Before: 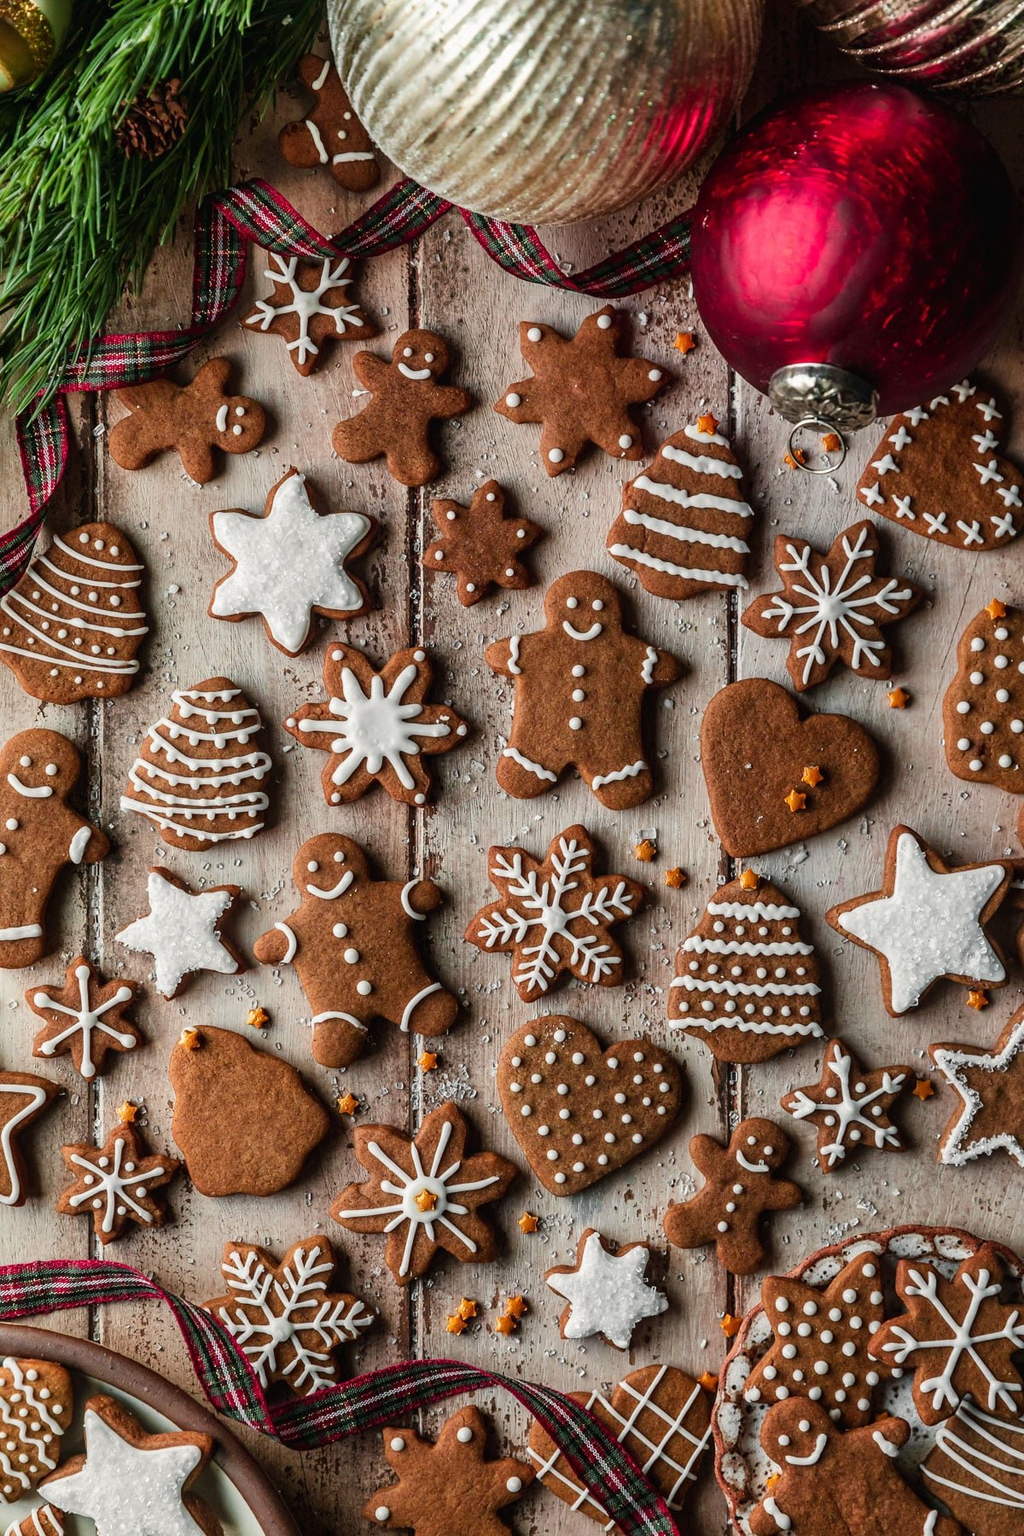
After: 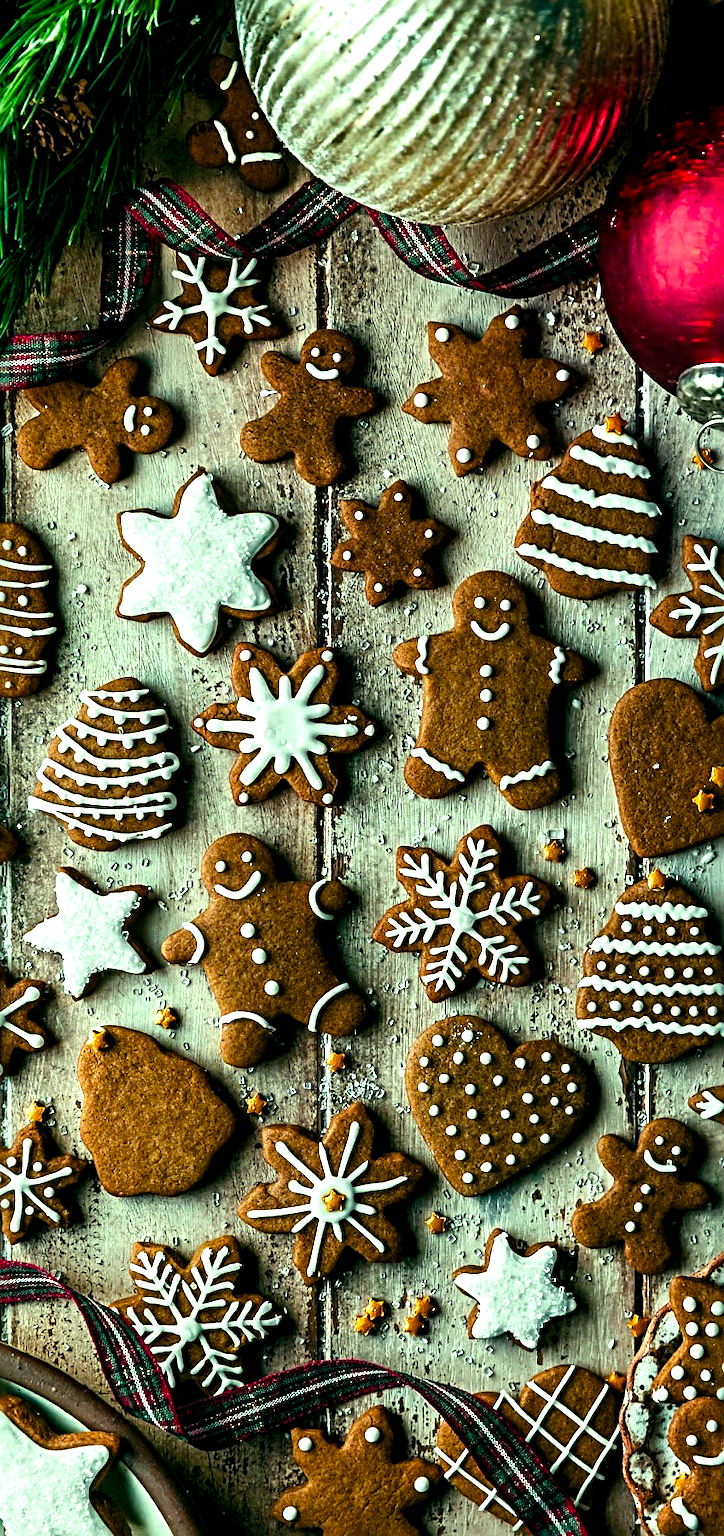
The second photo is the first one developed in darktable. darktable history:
sharpen: radius 4.883
crop and rotate: left 9.061%, right 20.142%
exposure: black level correction 0.002, exposure -0.1 EV, compensate highlight preservation false
color balance rgb: shadows lift › luminance -7.7%, shadows lift › chroma 2.13%, shadows lift › hue 165.27°, power › luminance -7.77%, power › chroma 1.1%, power › hue 215.88°, highlights gain › luminance 15.15%, highlights gain › chroma 7%, highlights gain › hue 125.57°, global offset › luminance -0.33%, global offset › chroma 0.11%, global offset › hue 165.27°, perceptual saturation grading › global saturation 24.42%, perceptual saturation grading › highlights -24.42%, perceptual saturation grading › mid-tones 24.42%, perceptual saturation grading › shadows 40%, perceptual brilliance grading › global brilliance -5%, perceptual brilliance grading › highlights 24.42%, perceptual brilliance grading › mid-tones 7%, perceptual brilliance grading › shadows -5%
